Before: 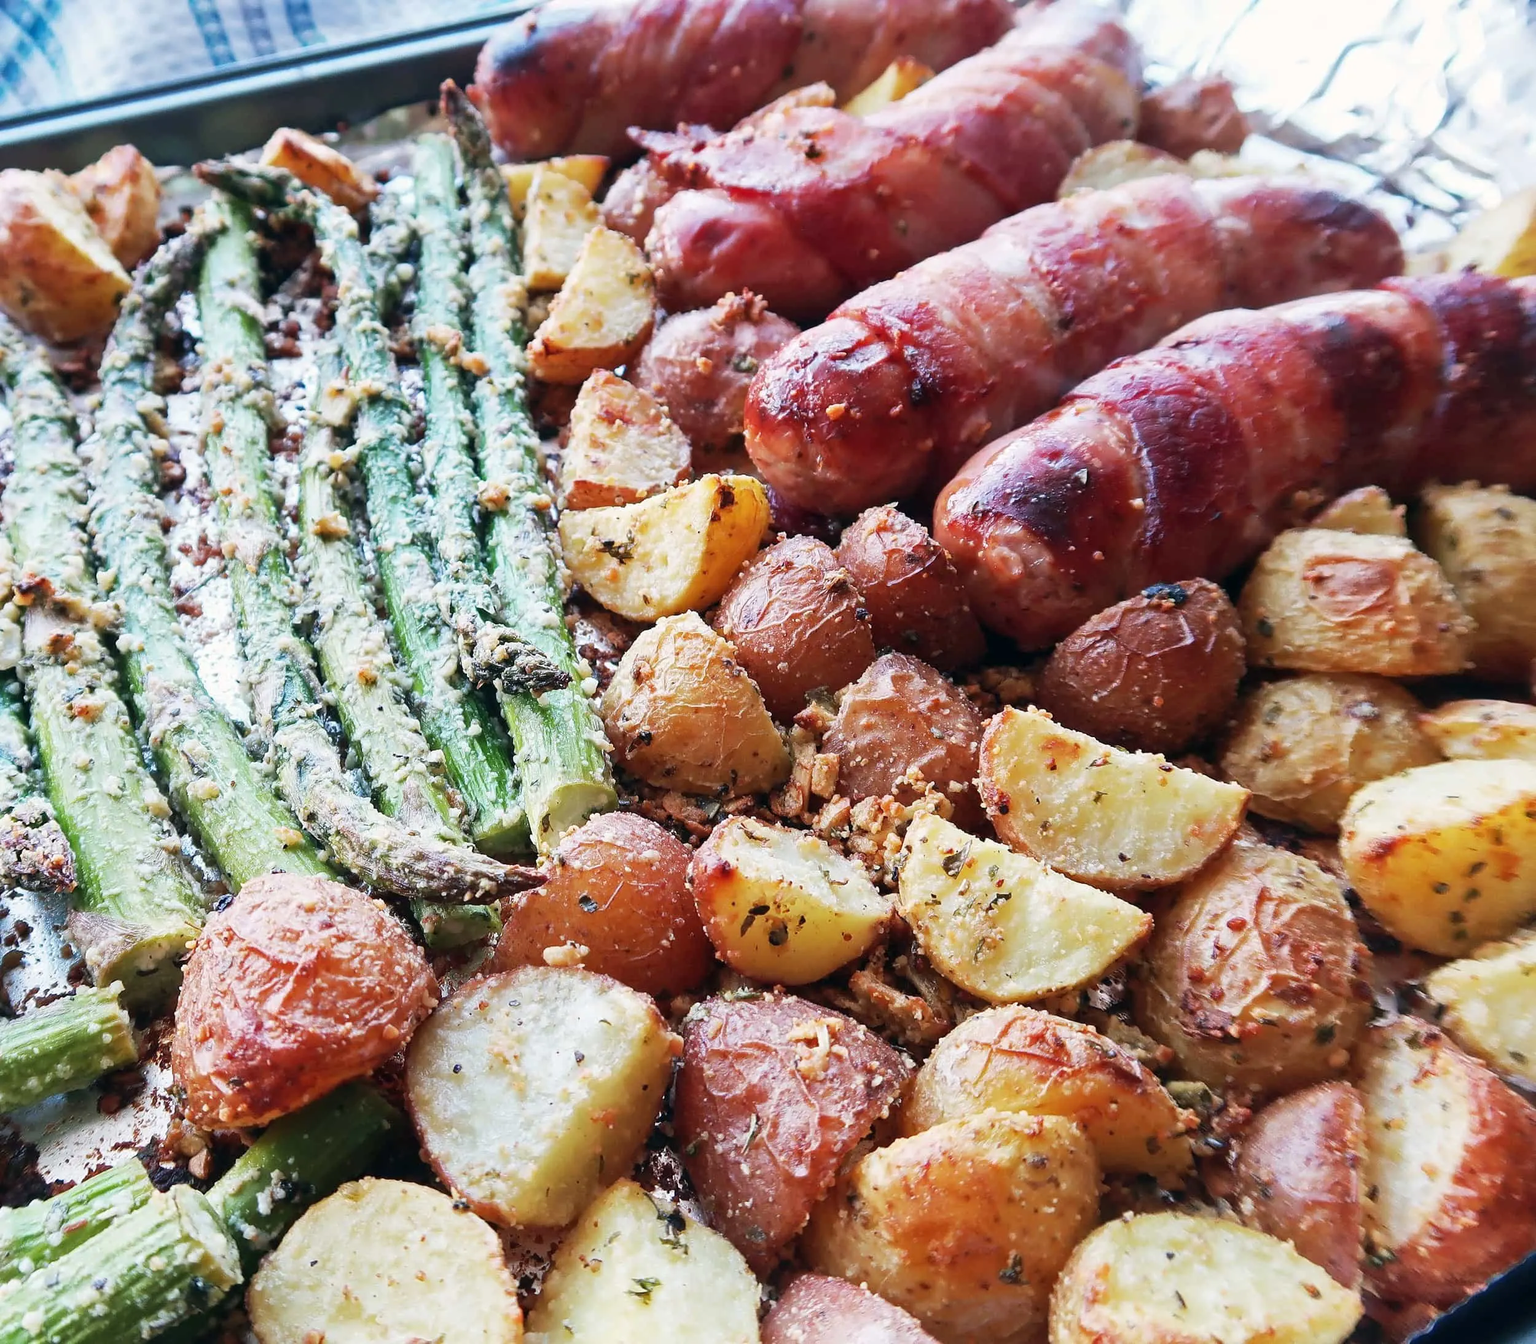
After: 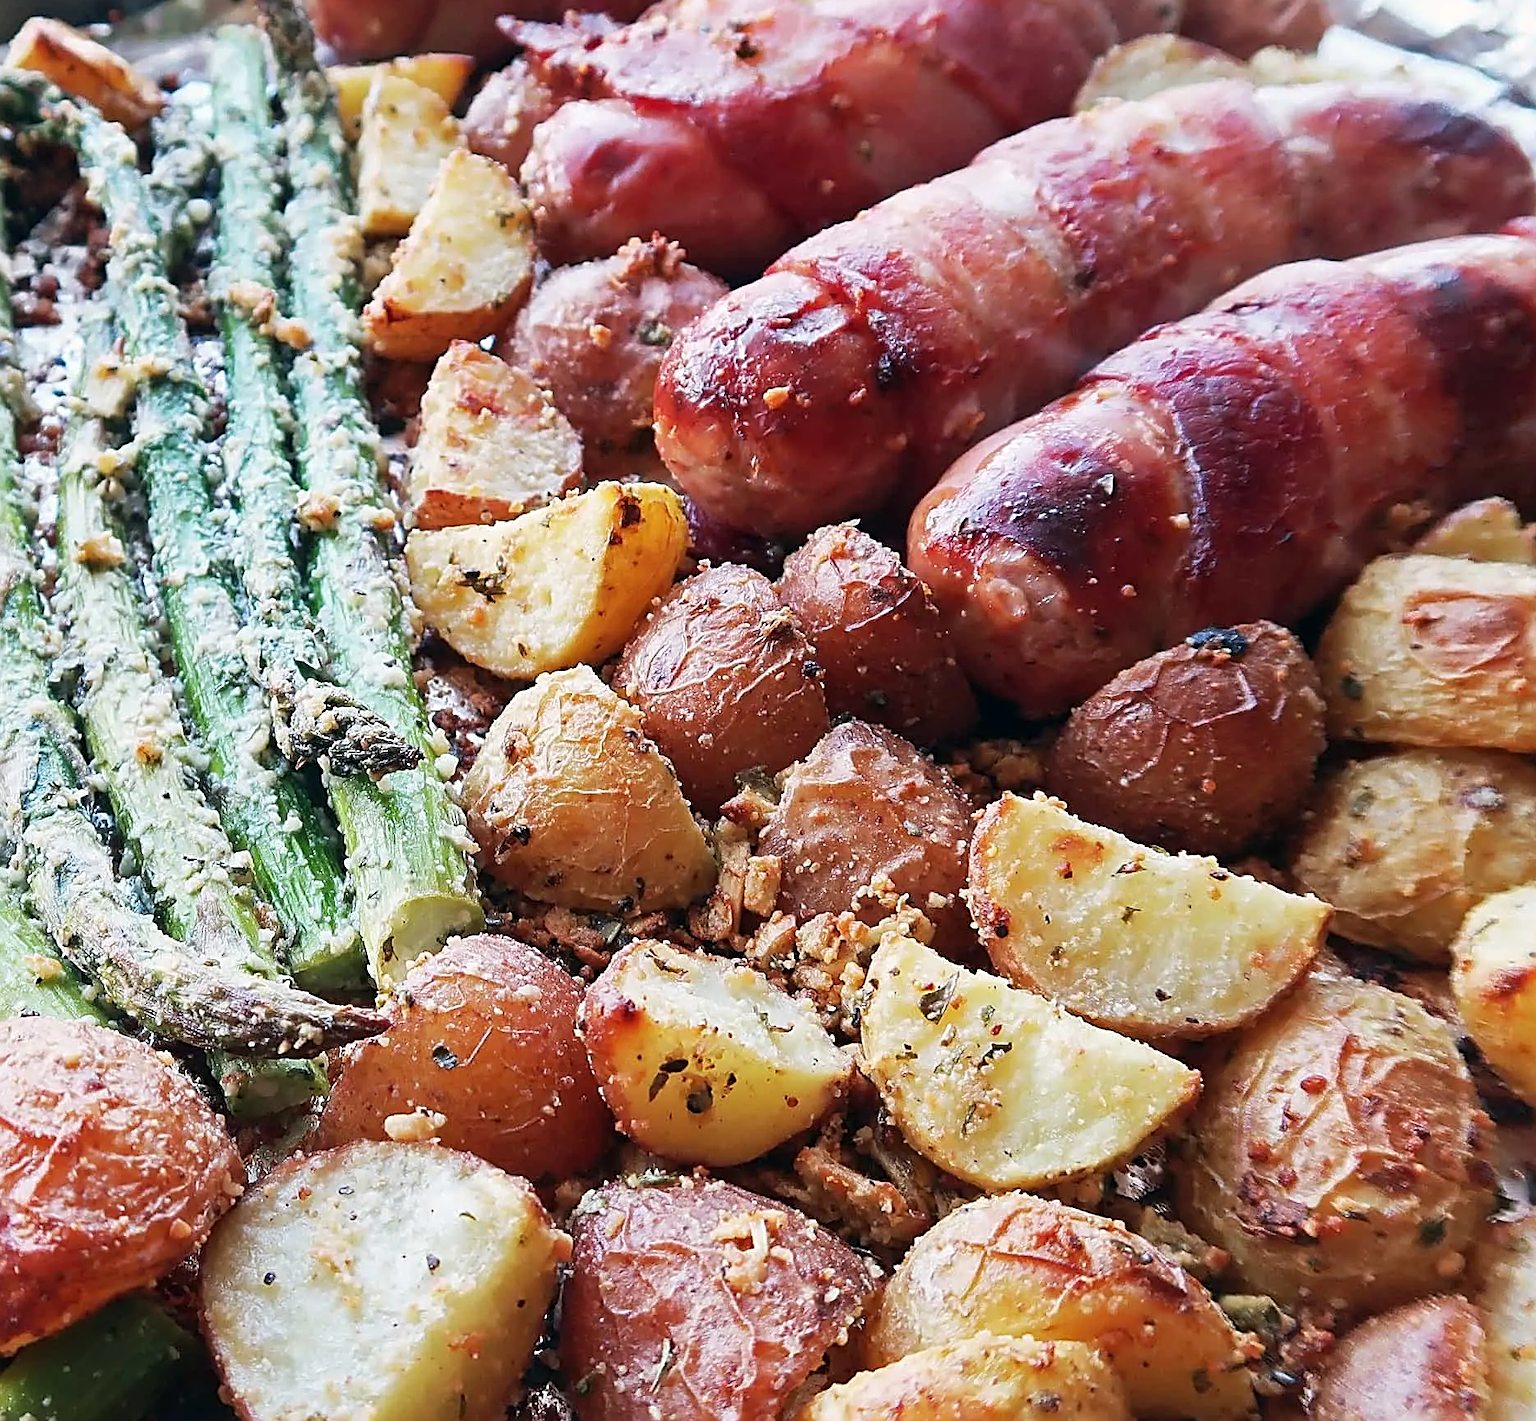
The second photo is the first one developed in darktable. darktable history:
sharpen: radius 2.531, amount 0.618
crop: left 16.685%, top 8.559%, right 8.663%, bottom 12.49%
